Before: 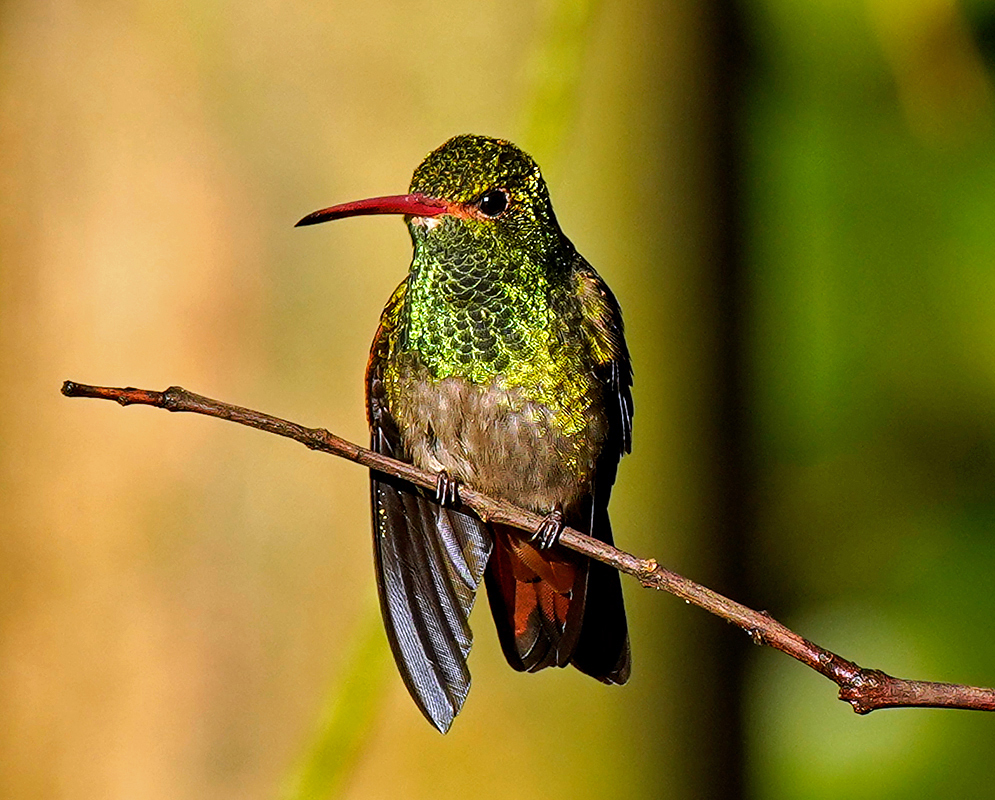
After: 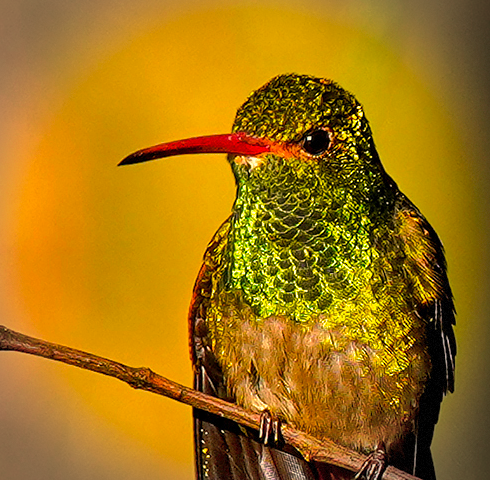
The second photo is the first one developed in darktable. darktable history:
shadows and highlights: on, module defaults
color balance rgb: perceptual saturation grading › global saturation 30%, global vibrance 10%
vignetting: dithering 8-bit output, unbound false
crop: left 17.835%, top 7.675%, right 32.881%, bottom 32.213%
white balance: red 1.123, blue 0.83
